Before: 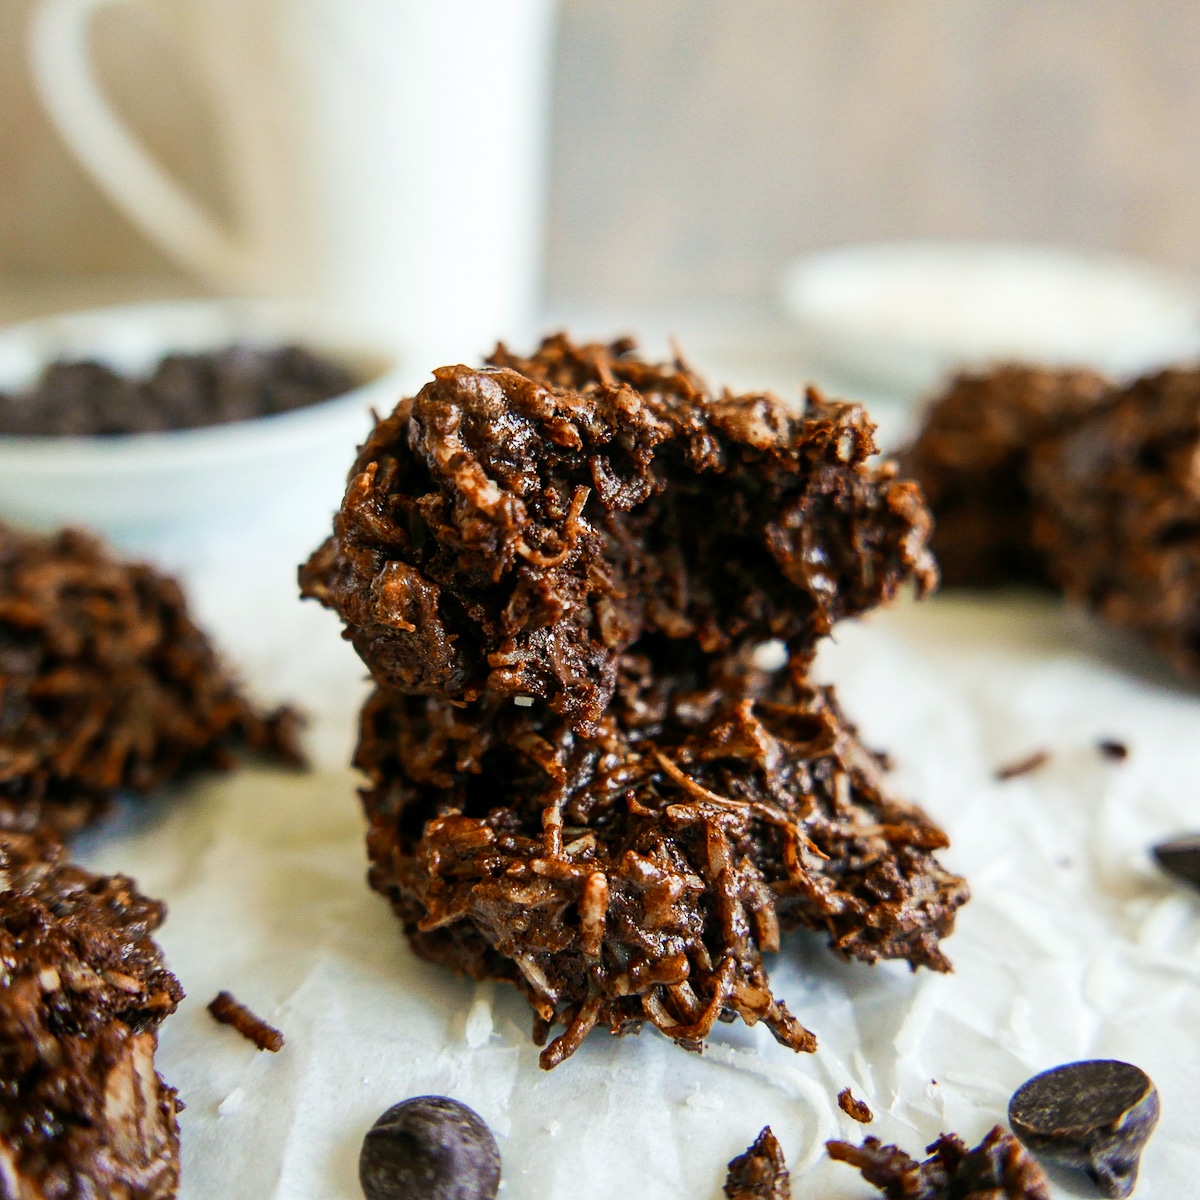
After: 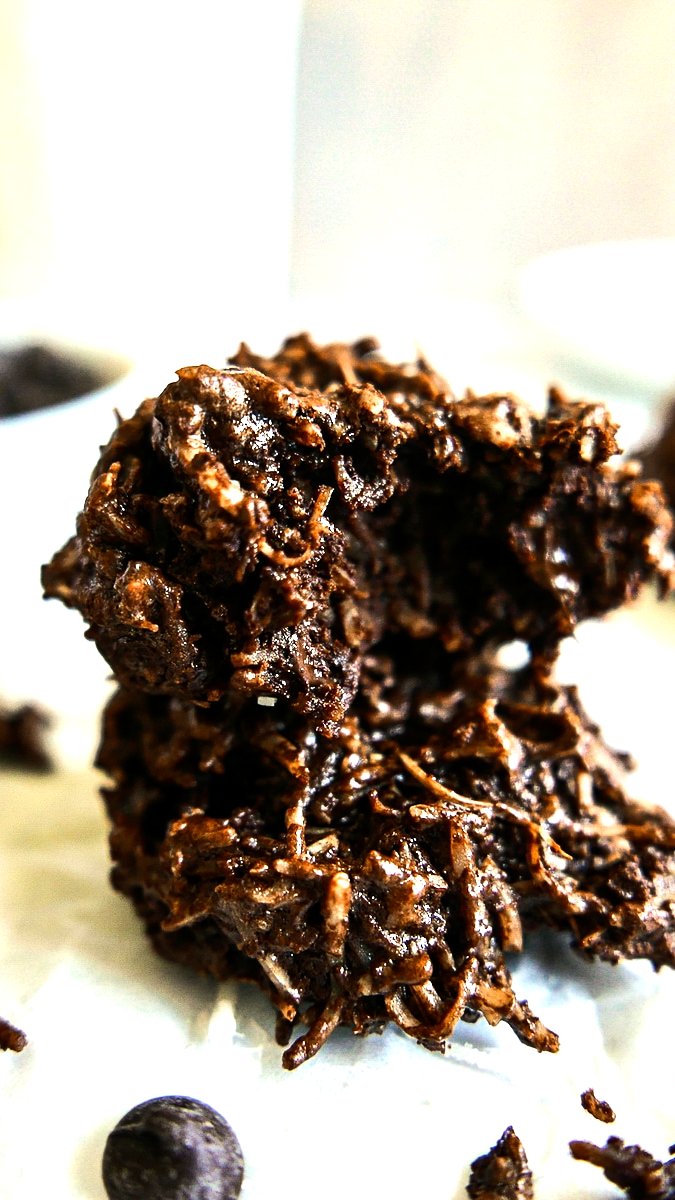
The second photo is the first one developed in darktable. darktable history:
tone equalizer: -8 EV -1.08 EV, -7 EV -1.01 EV, -6 EV -0.867 EV, -5 EV -0.578 EV, -3 EV 0.578 EV, -2 EV 0.867 EV, -1 EV 1.01 EV, +0 EV 1.08 EV, edges refinement/feathering 500, mask exposure compensation -1.57 EV, preserve details no
crop: left 21.496%, right 22.254%
